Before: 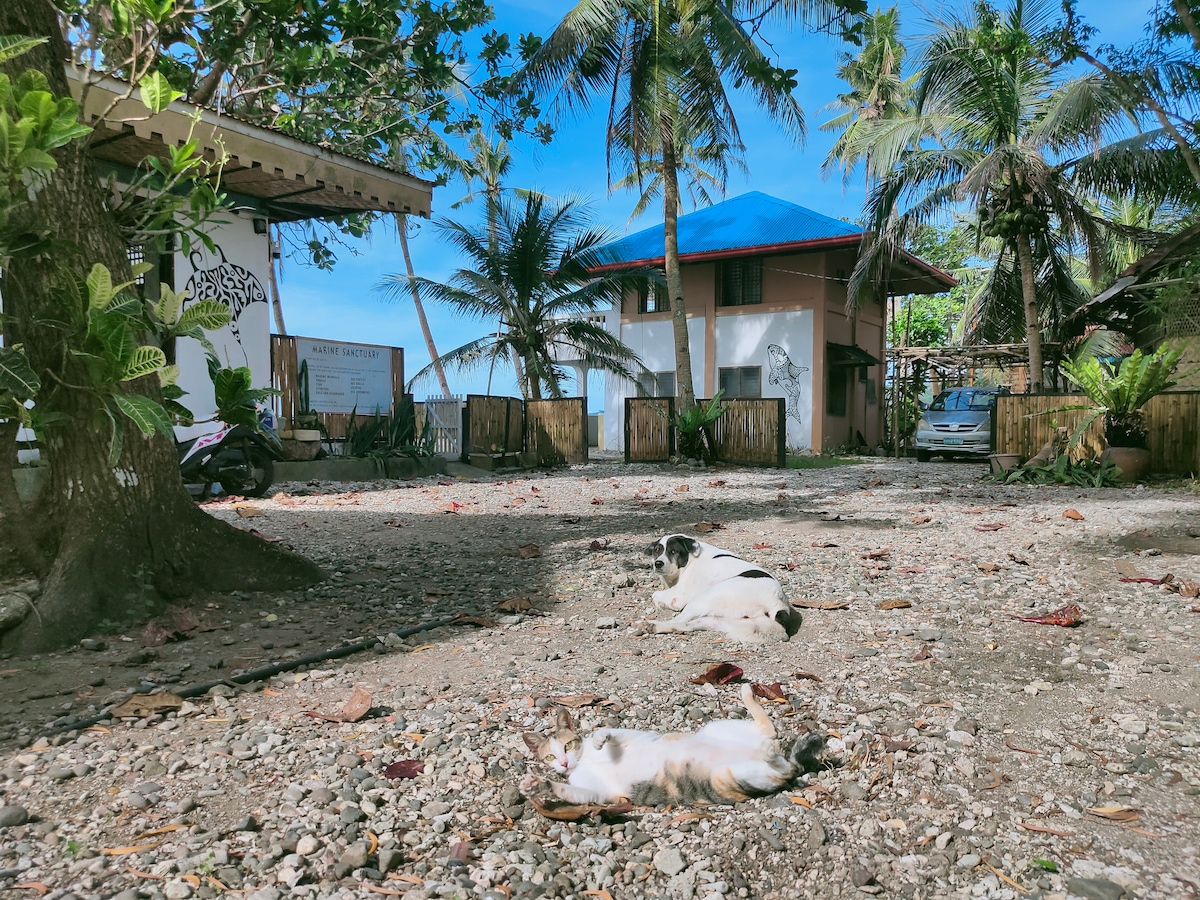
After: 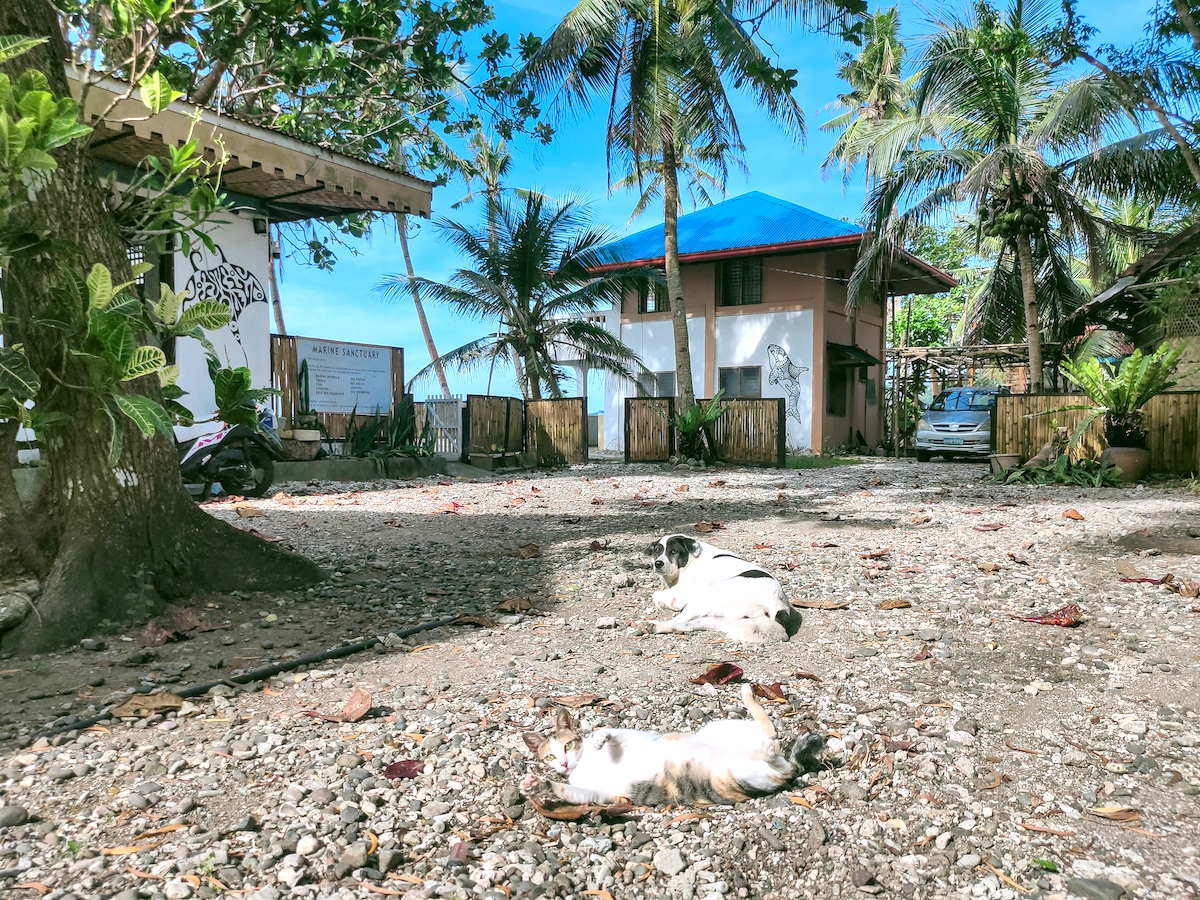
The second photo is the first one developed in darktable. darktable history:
local contrast: on, module defaults
exposure: black level correction 0.001, exposure 0.5 EV, compensate exposure bias true, compensate highlight preservation false
